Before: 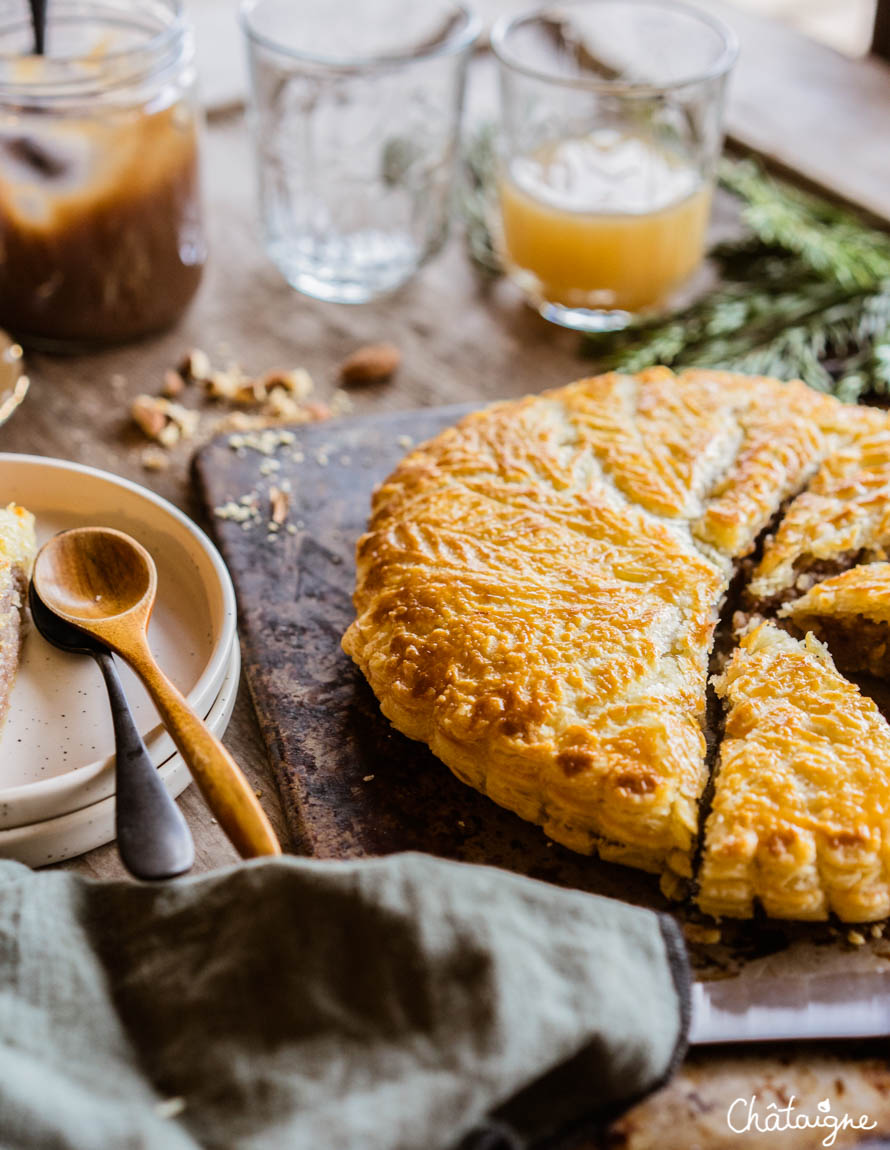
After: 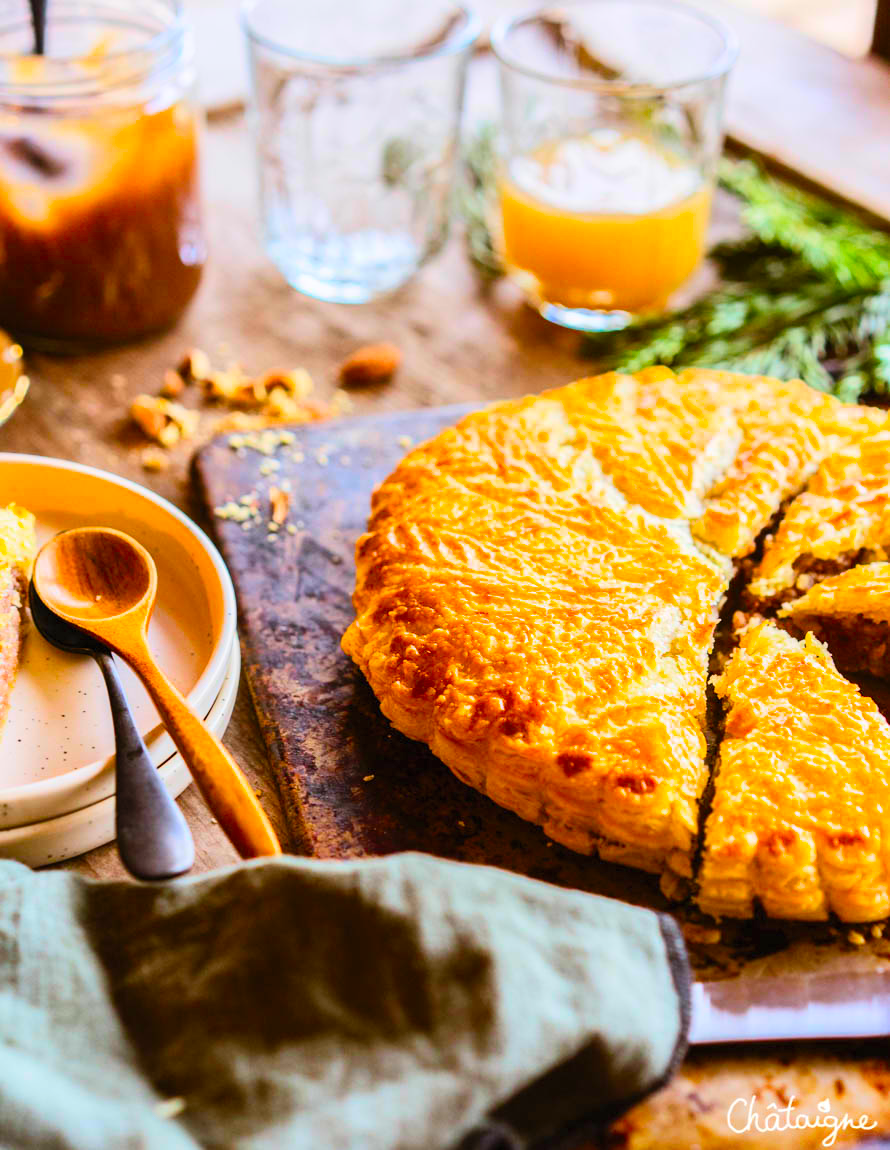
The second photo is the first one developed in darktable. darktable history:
color balance rgb: perceptual saturation grading › global saturation 25%, global vibrance 20%
contrast brightness saturation: contrast 0.2, brightness 0.2, saturation 0.8
